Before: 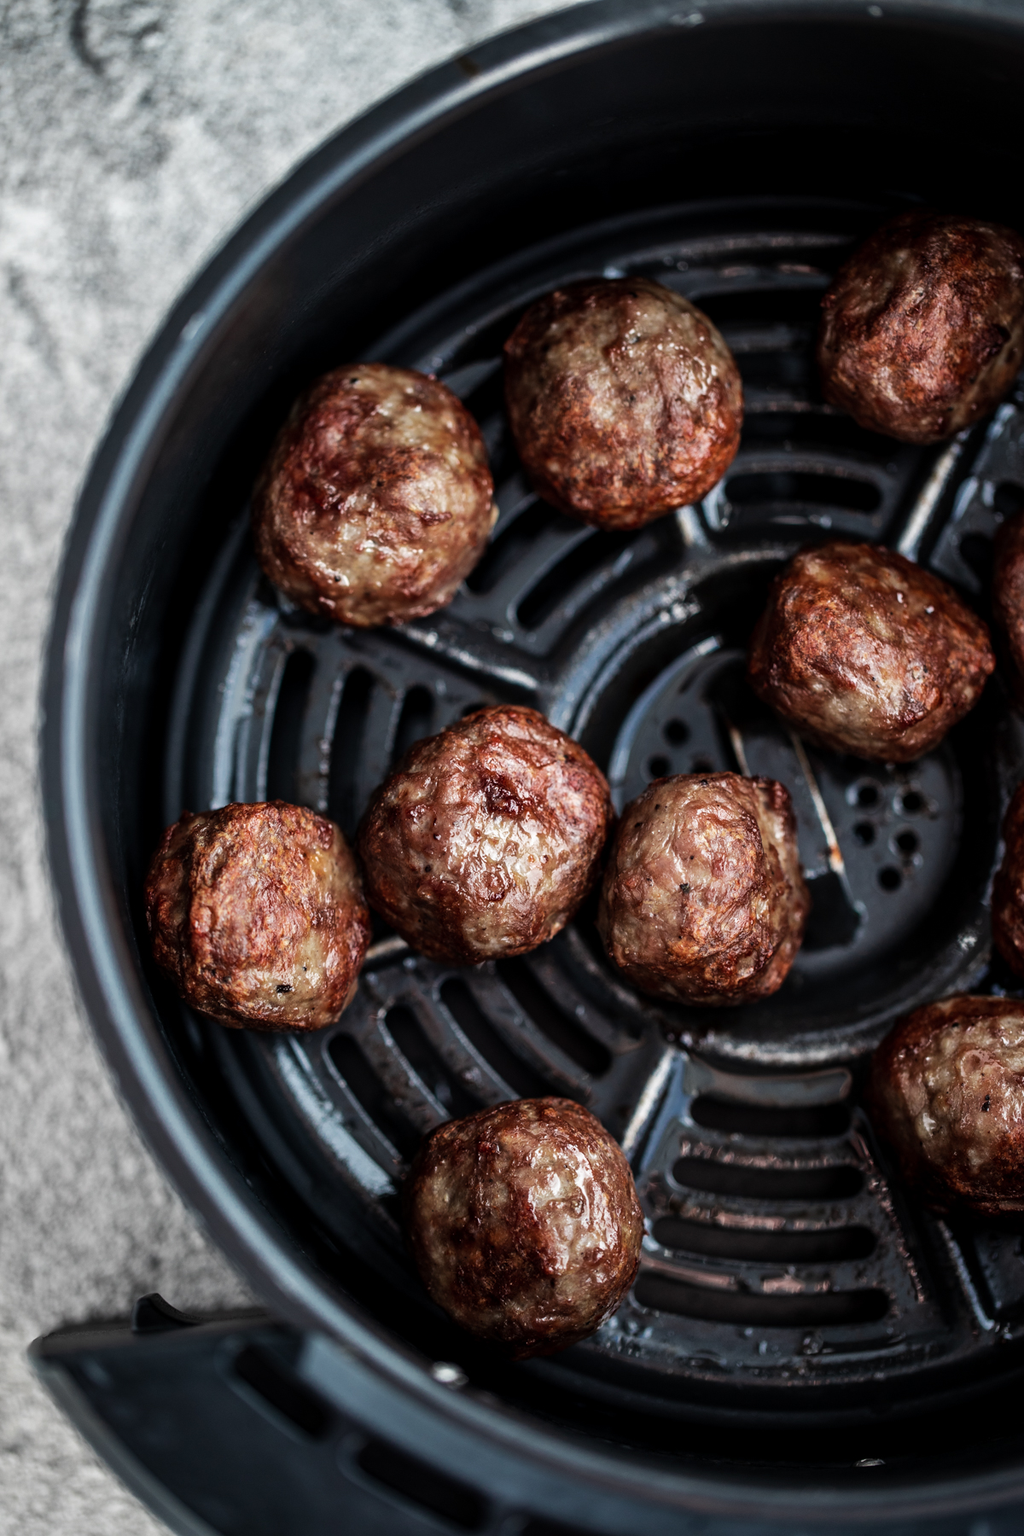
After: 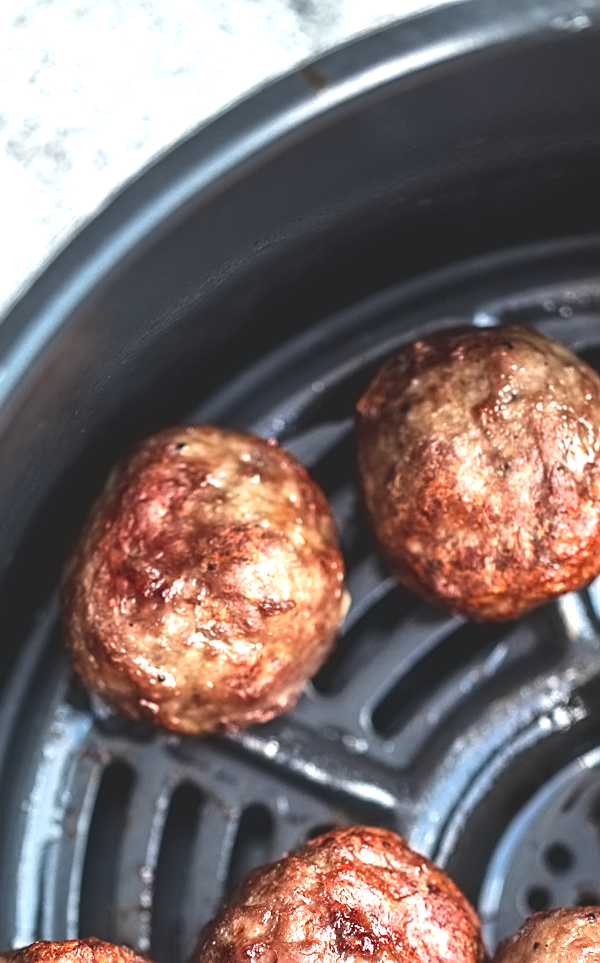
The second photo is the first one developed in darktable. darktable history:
sharpen: on, module defaults
crop: left 19.556%, right 30.401%, bottom 46.458%
contrast equalizer: y [[0.5 ×6], [0.5 ×6], [0.5 ×6], [0 ×6], [0, 0.039, 0.251, 0.29, 0.293, 0.292]]
contrast brightness saturation: contrast -0.28
exposure: black level correction 0, exposure 1.75 EV, compensate exposure bias true, compensate highlight preservation false
